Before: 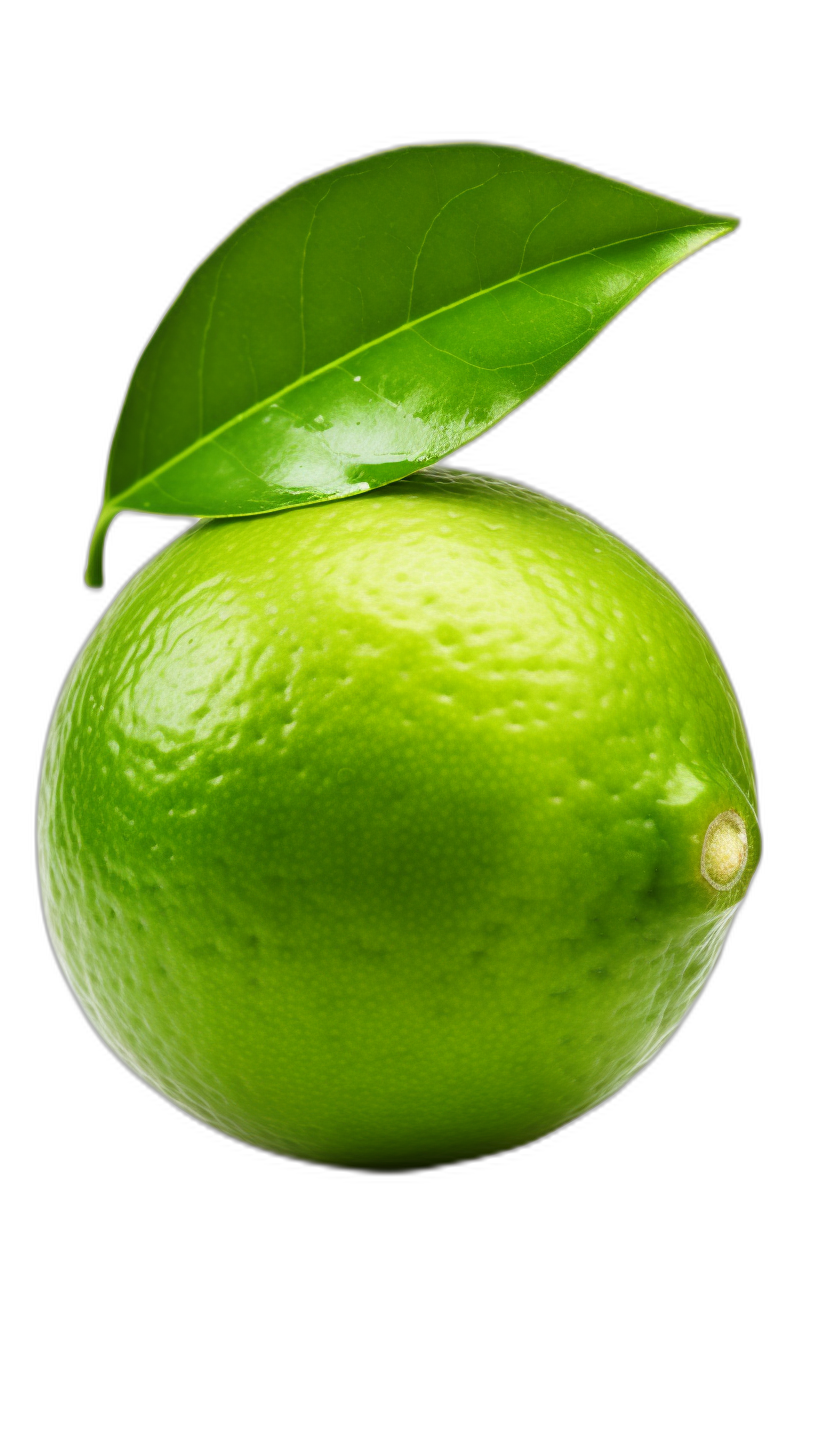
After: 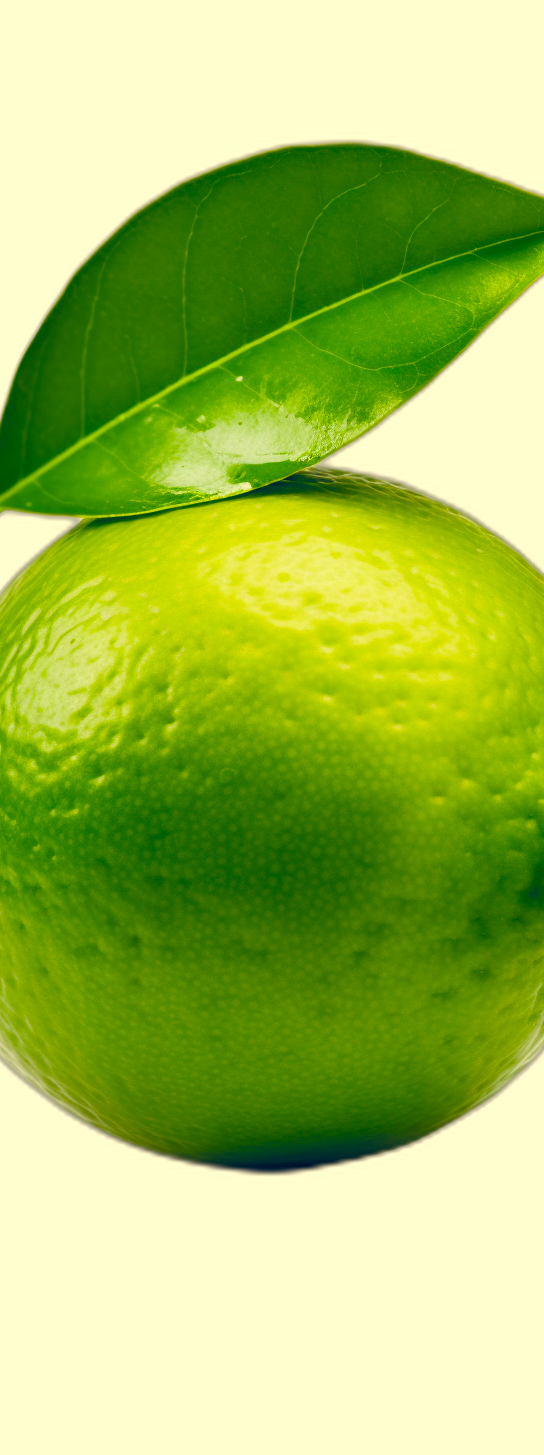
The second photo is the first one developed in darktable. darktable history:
color balance rgb: highlights gain › chroma 7.979%, highlights gain › hue 85.55°, global offset › luminance -0.274%, global offset › chroma 0.309%, global offset › hue 262.79°, perceptual saturation grading › global saturation 40.35%, perceptual saturation grading › highlights -25.758%, perceptual saturation grading › mid-tones 35.02%, perceptual saturation grading › shadows 35.525%
crop and rotate: left 14.506%, right 18.749%
